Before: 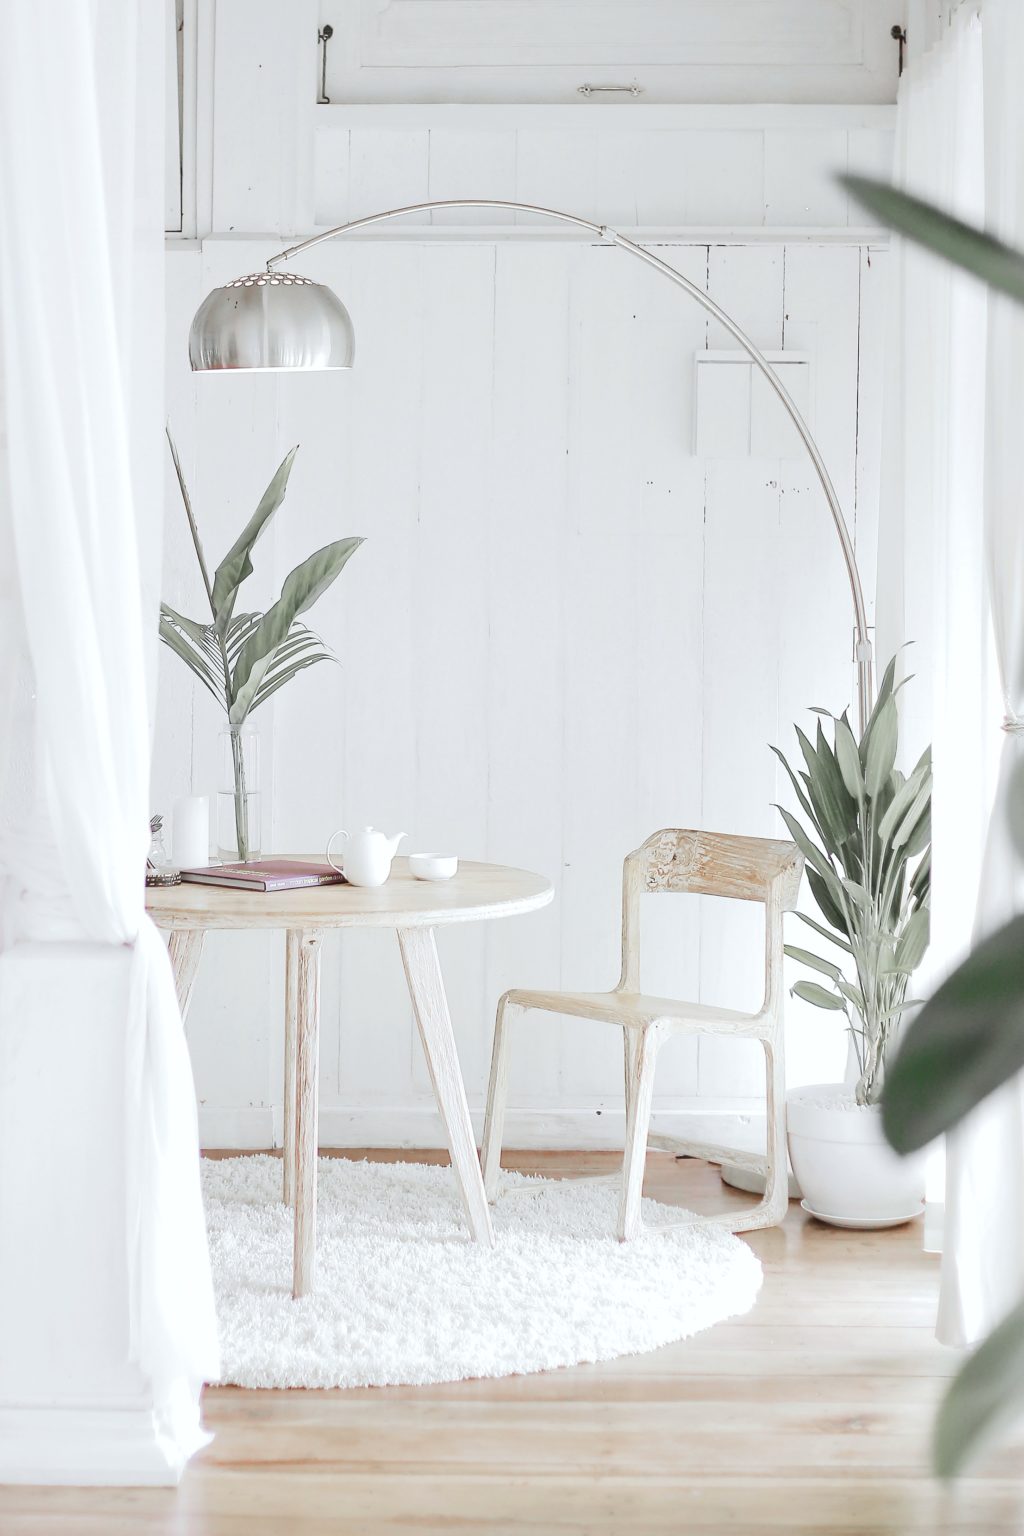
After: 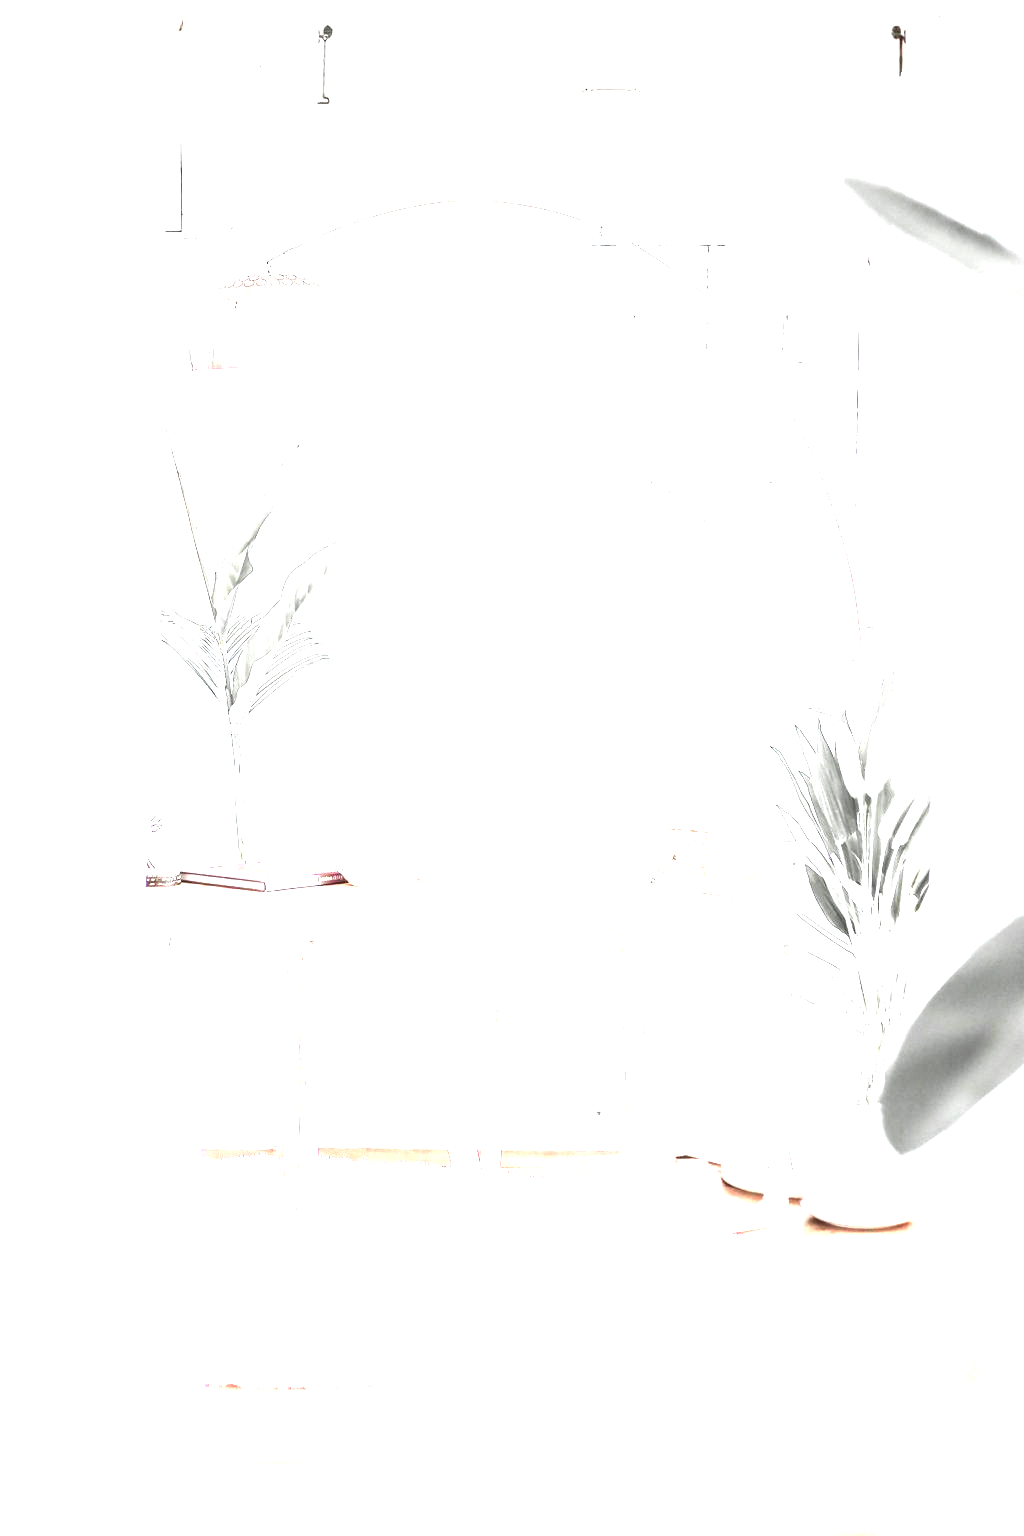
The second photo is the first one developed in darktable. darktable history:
color zones: curves: ch1 [(0.29, 0.492) (0.373, 0.185) (0.509, 0.481)]; ch2 [(0.25, 0.462) (0.749, 0.457)], mix 40.67%
tone equalizer: -8 EV -0.417 EV, -7 EV -0.389 EV, -6 EV -0.333 EV, -5 EV -0.222 EV, -3 EV 0.222 EV, -2 EV 0.333 EV, -1 EV 0.389 EV, +0 EV 0.417 EV, edges refinement/feathering 500, mask exposure compensation -1.57 EV, preserve details no
exposure: black level correction 0.001, exposure 1.84 EV, compensate highlight preservation false
